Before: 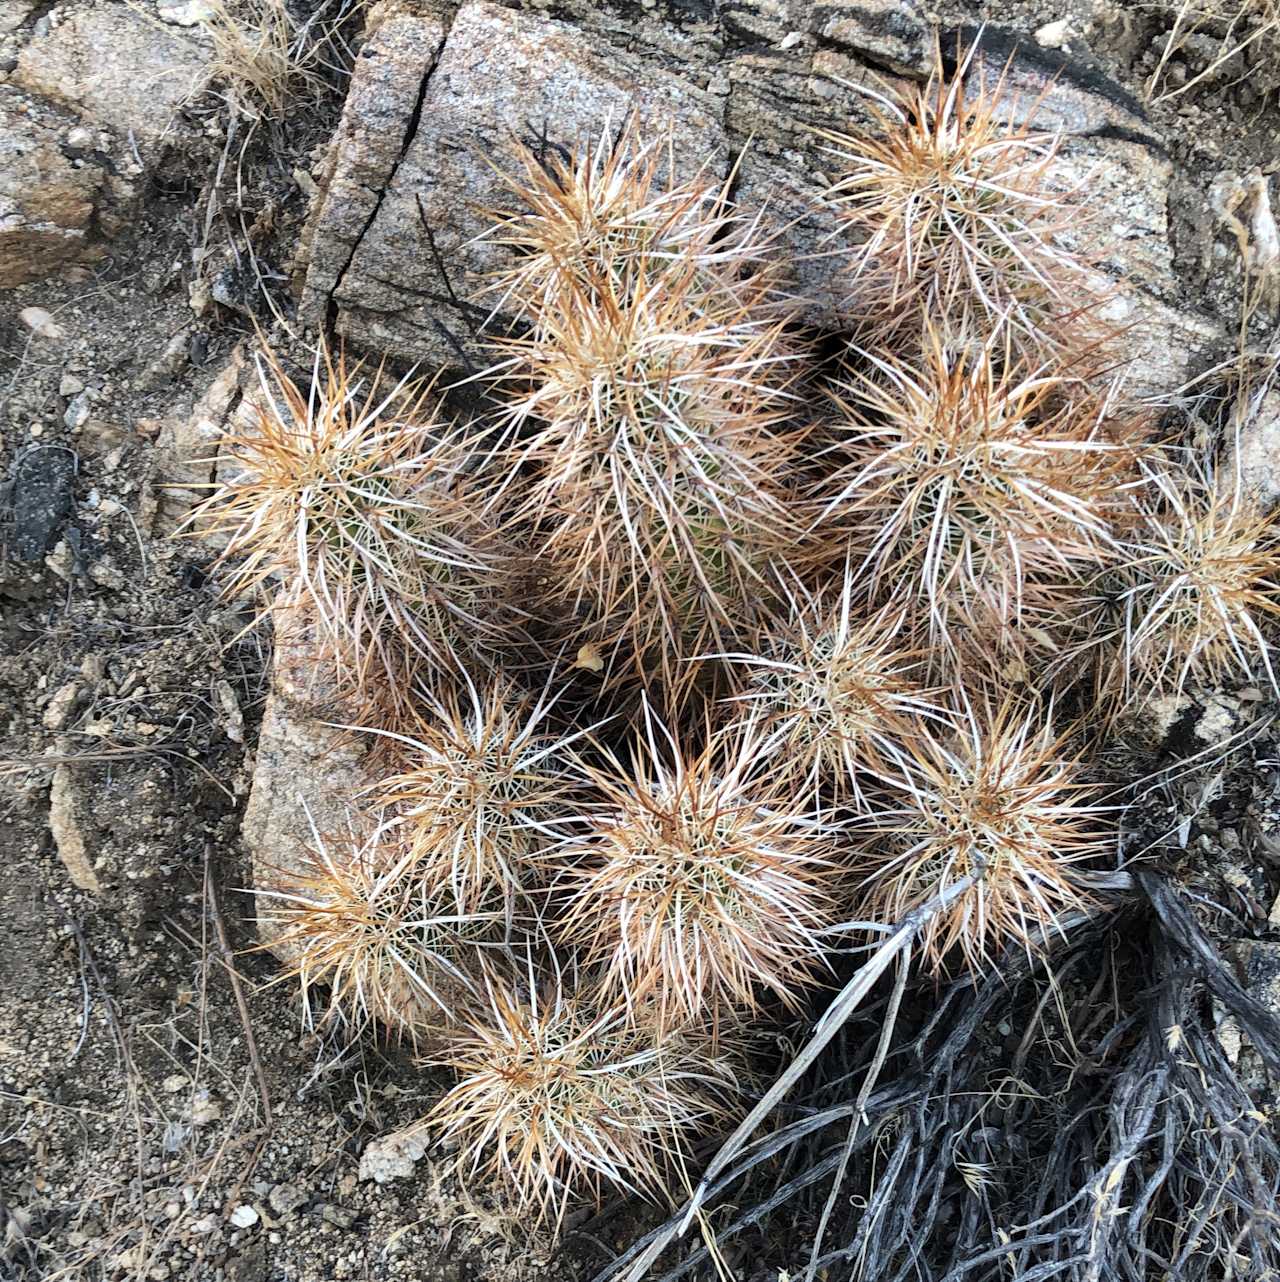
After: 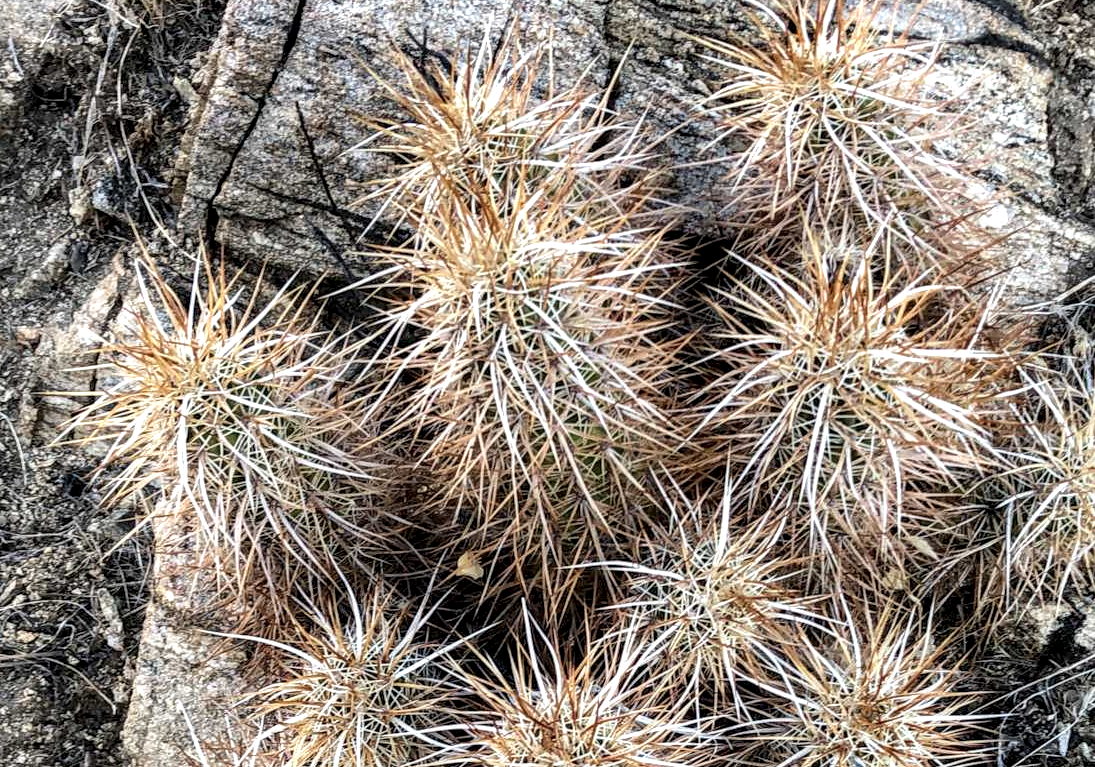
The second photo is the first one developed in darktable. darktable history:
local contrast: highlights 60%, shadows 62%, detail 160%
crop and rotate: left 9.423%, top 7.318%, right 4.956%, bottom 32.8%
